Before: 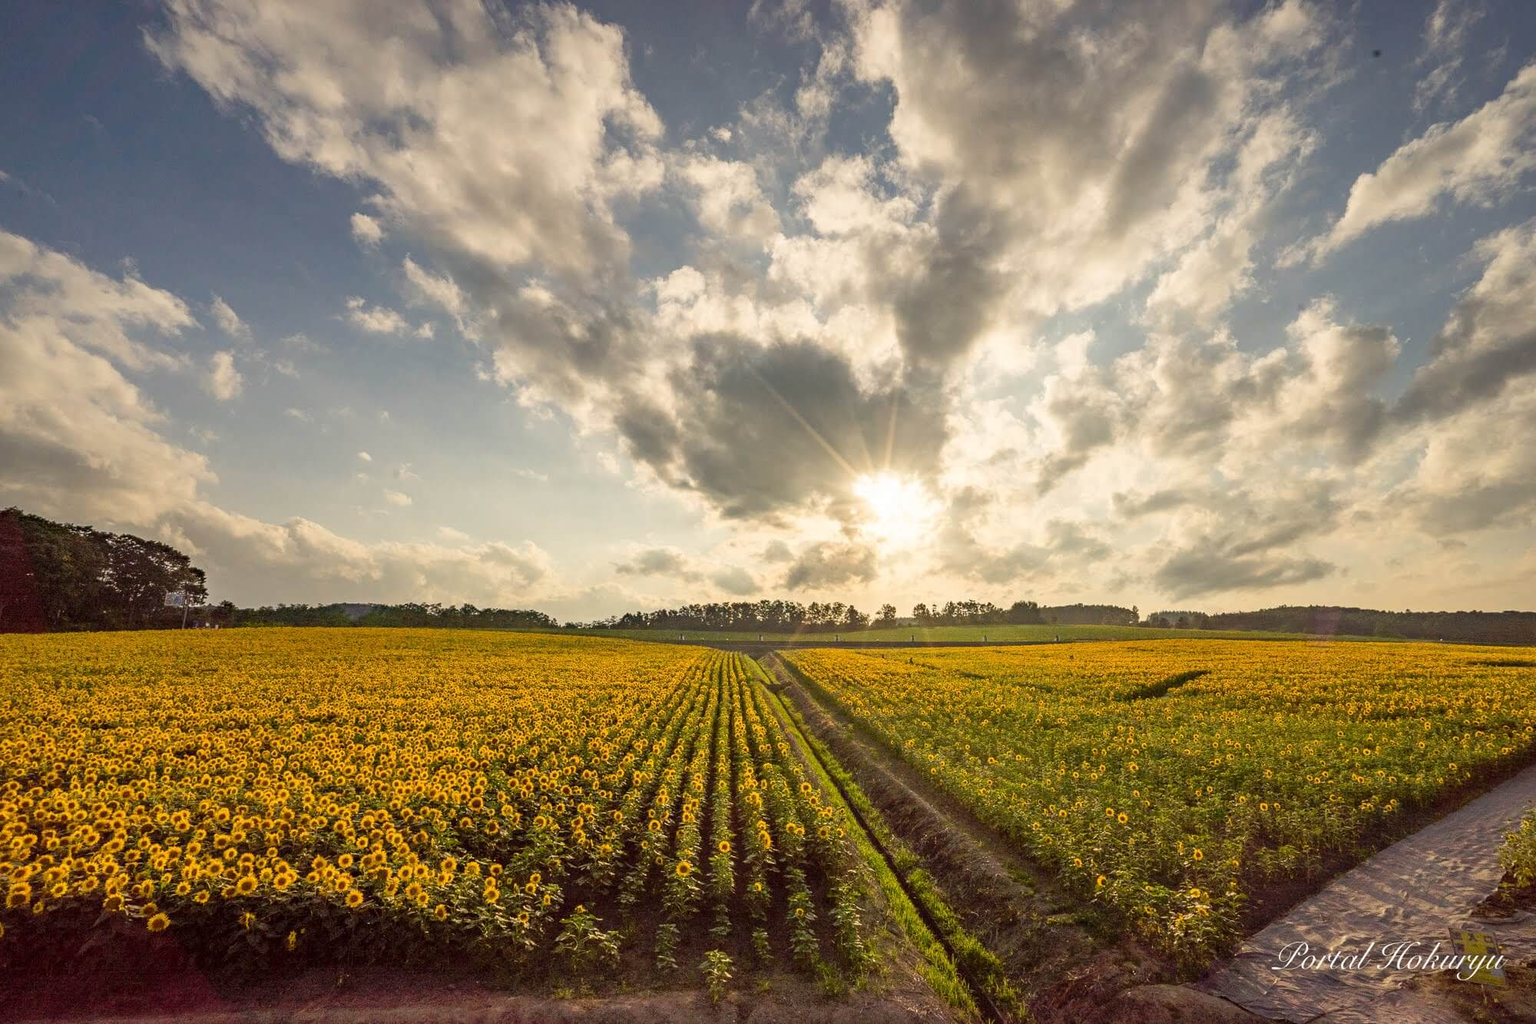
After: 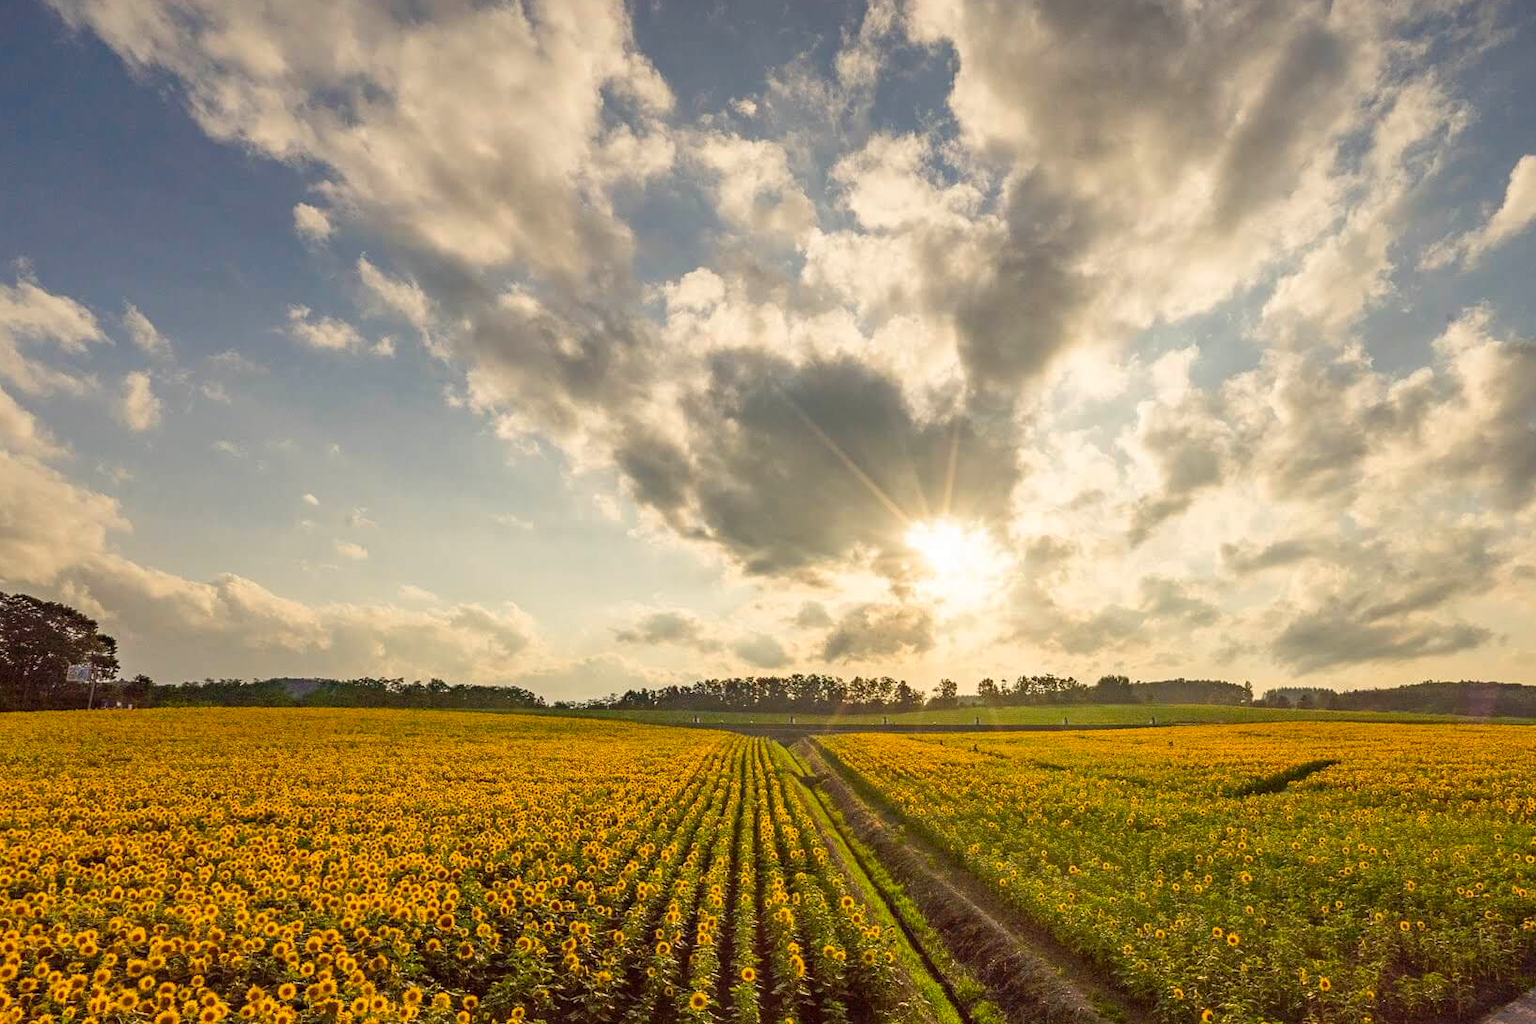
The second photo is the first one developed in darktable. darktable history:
crop and rotate: left 7.196%, top 4.574%, right 10.605%, bottom 13.178%
contrast brightness saturation: saturation 0.18
